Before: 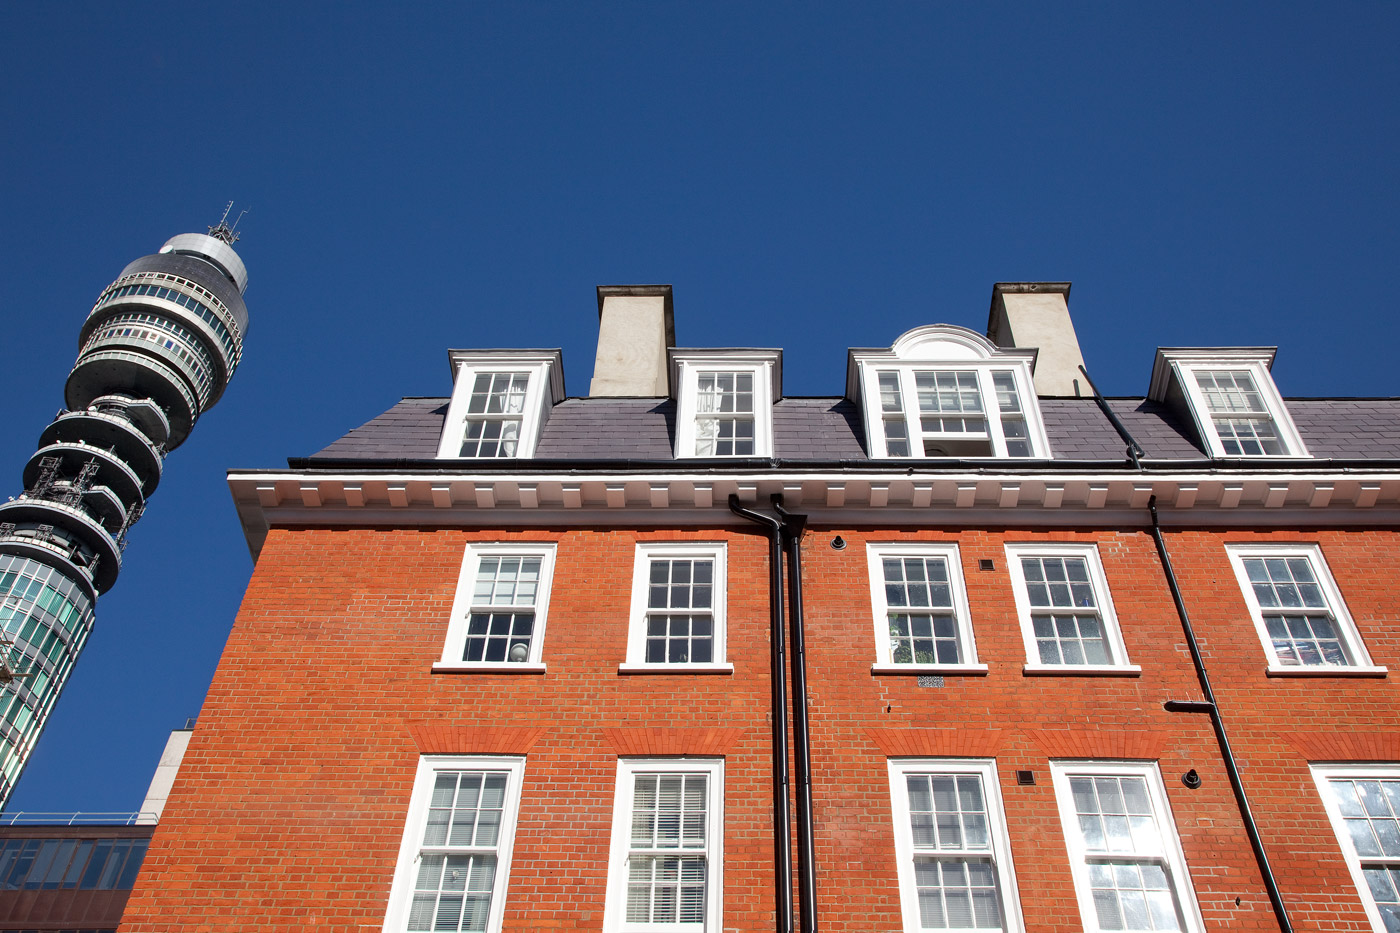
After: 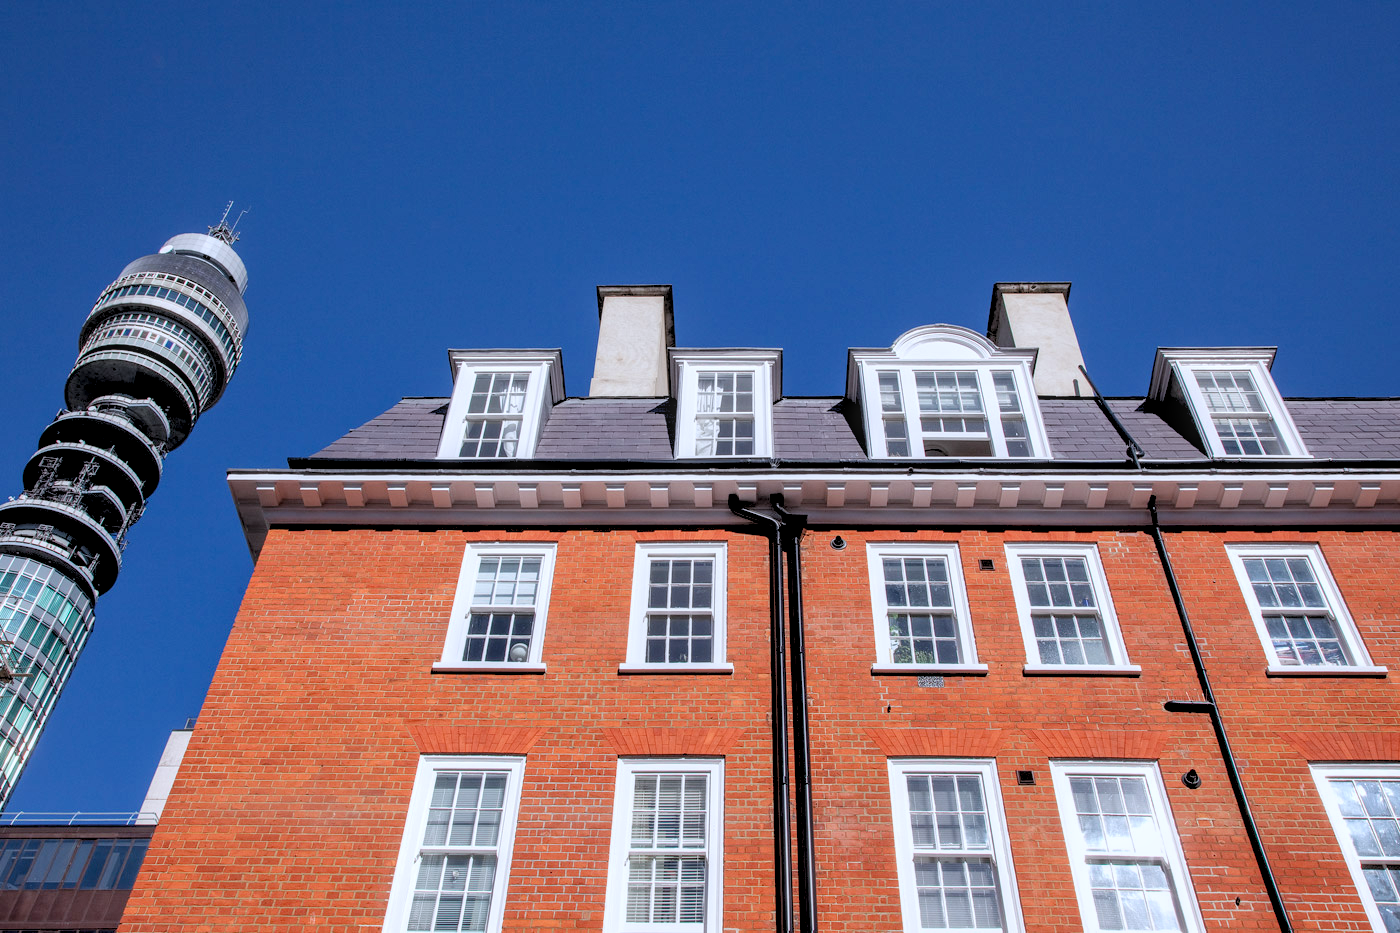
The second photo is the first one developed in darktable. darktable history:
color calibration: illuminant as shot in camera, x 0.366, y 0.378, temperature 4425.7 K, saturation algorithm version 1 (2020)
rgb levels: preserve colors sum RGB, levels [[0.038, 0.433, 0.934], [0, 0.5, 1], [0, 0.5, 1]]
local contrast: highlights 61%, detail 143%, midtone range 0.428
